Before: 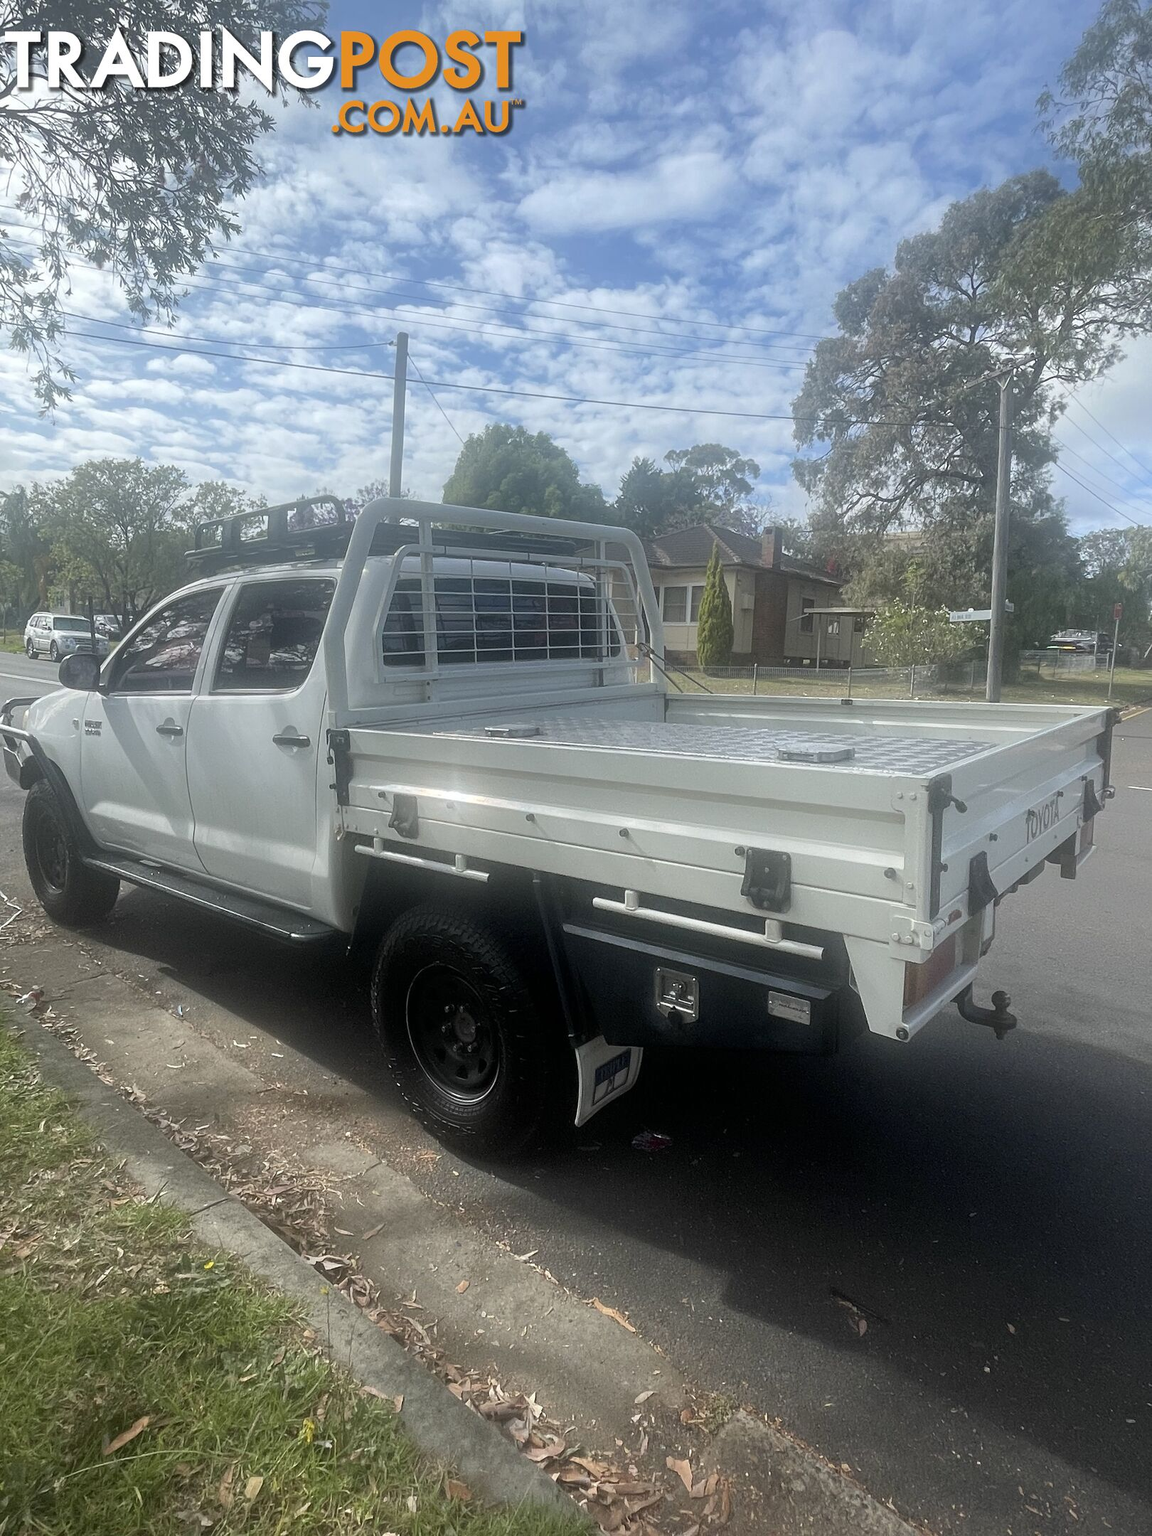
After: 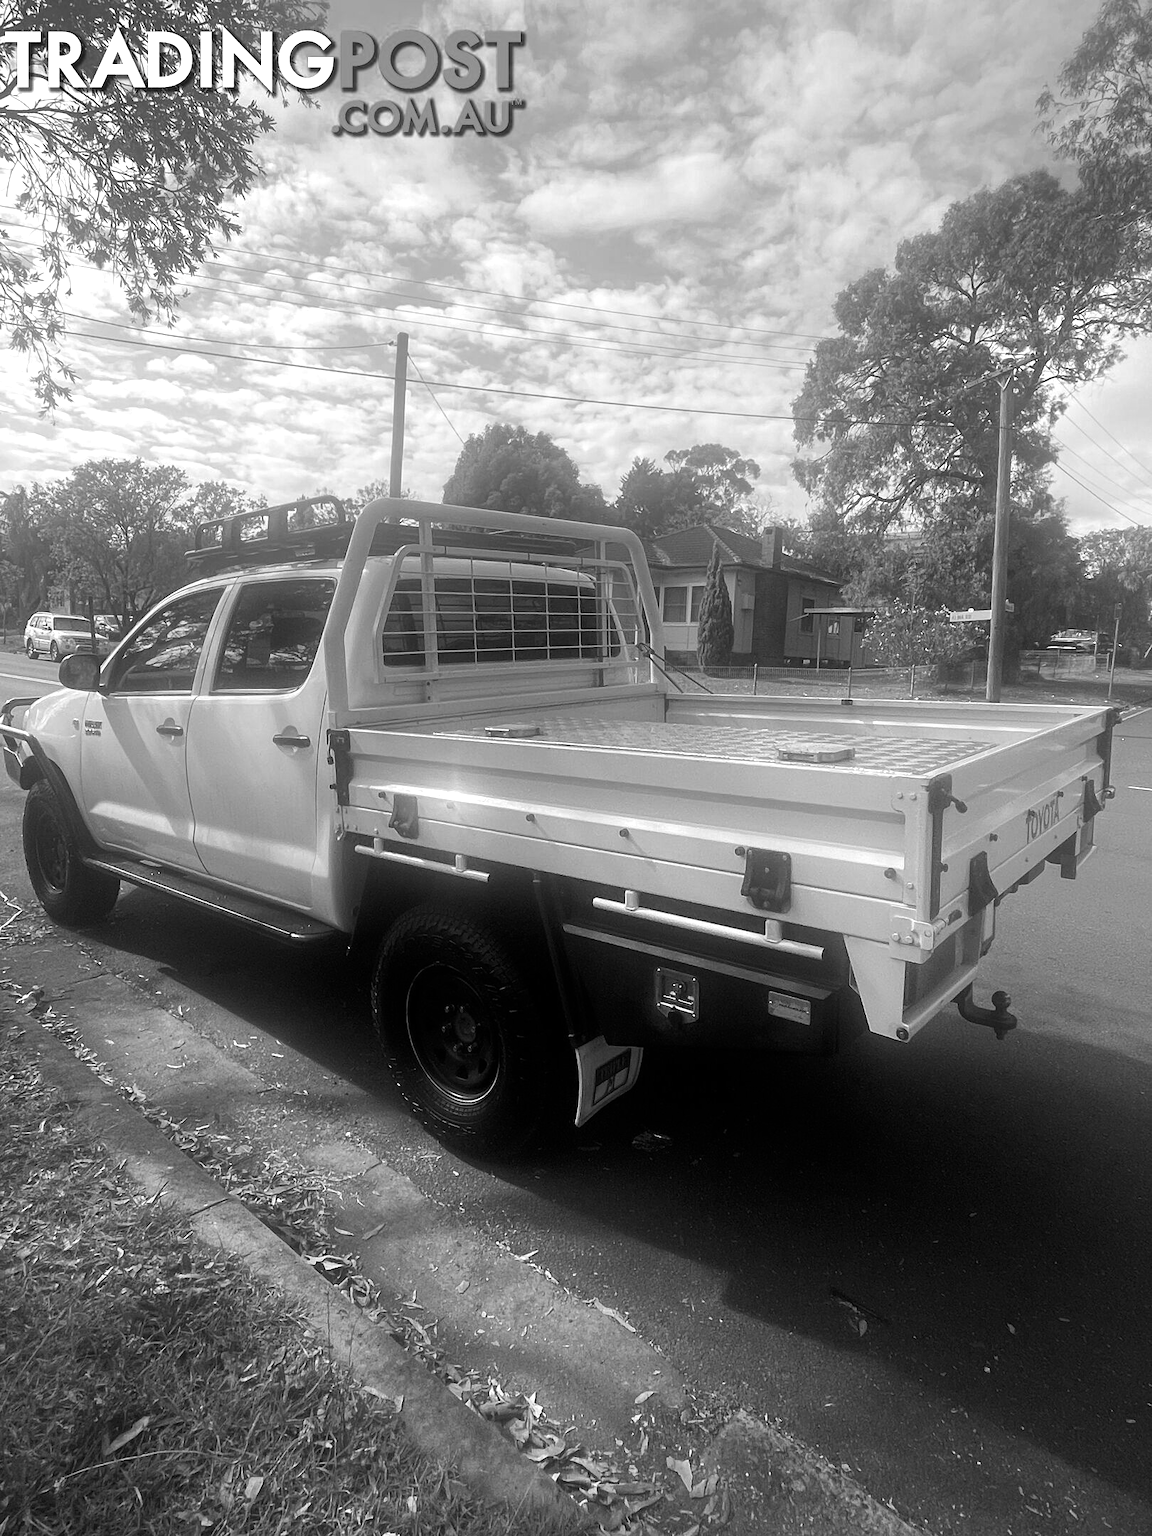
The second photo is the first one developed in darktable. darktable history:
color calibration: output gray [0.18, 0.41, 0.41, 0], gray › normalize channels true, illuminant same as pipeline (D50), adaptation XYZ, x 0.346, y 0.359, gamut compression 0
color balance rgb: shadows lift › luminance -20%, power › hue 72.24°, highlights gain › luminance 15%, global offset › hue 171.6°, perceptual saturation grading › highlights -15%, perceptual saturation grading › shadows 25%, global vibrance 30%, contrast 10%
